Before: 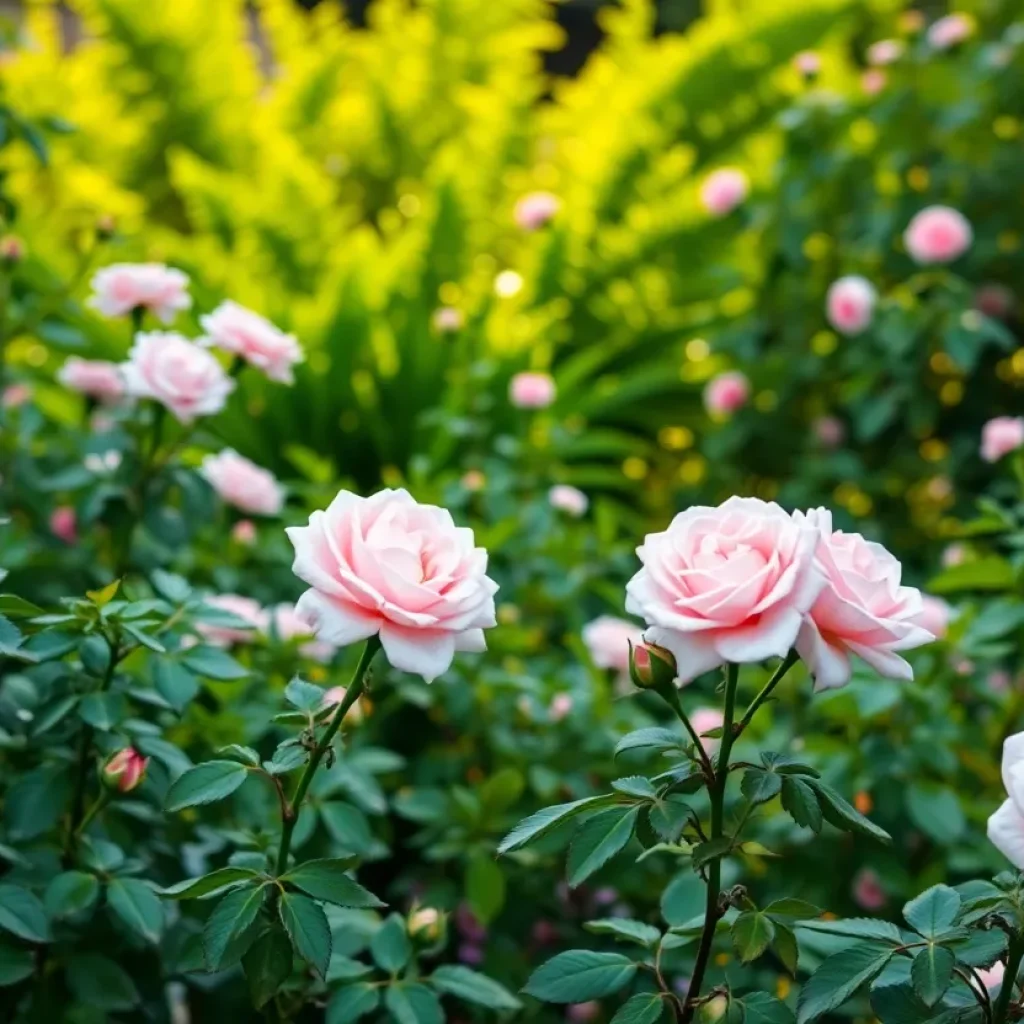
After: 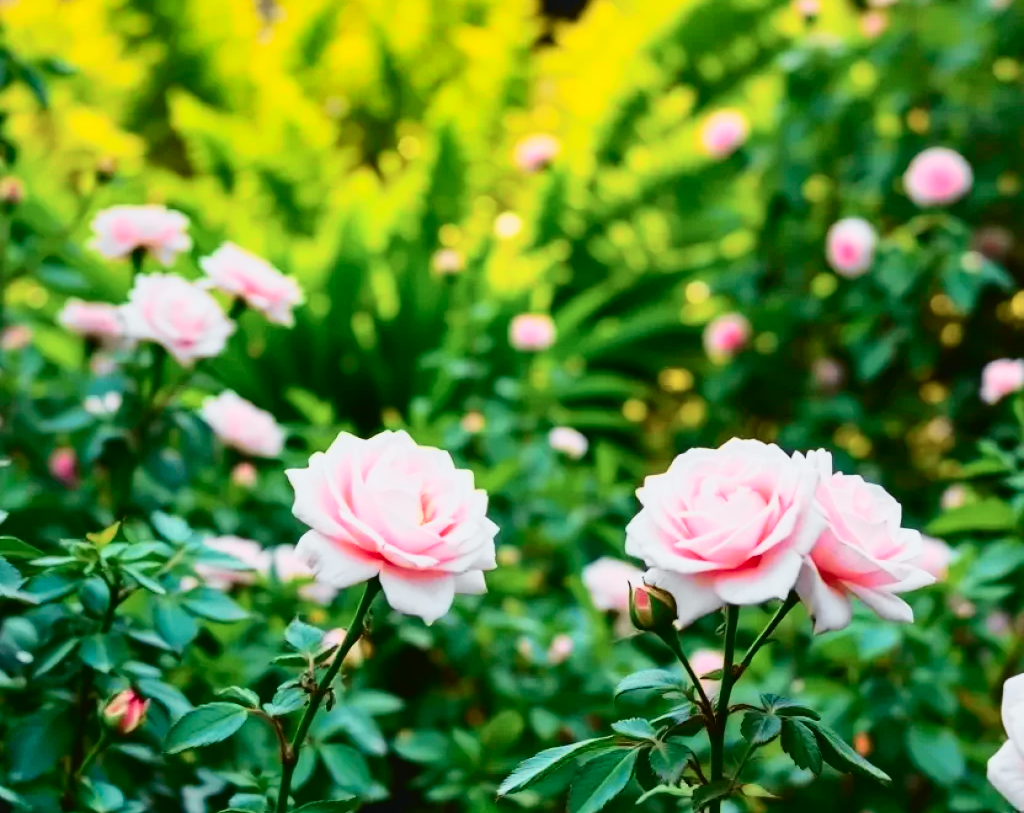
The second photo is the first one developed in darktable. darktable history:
tone curve: curves: ch0 [(0, 0.026) (0.058, 0.036) (0.246, 0.214) (0.437, 0.498) (0.55, 0.644) (0.657, 0.767) (0.822, 0.9) (1, 0.961)]; ch1 [(0, 0) (0.346, 0.307) (0.408, 0.369) (0.453, 0.457) (0.476, 0.489) (0.502, 0.498) (0.521, 0.515) (0.537, 0.531) (0.612, 0.641) (0.676, 0.728) (1, 1)]; ch2 [(0, 0) (0.346, 0.34) (0.434, 0.46) (0.485, 0.494) (0.5, 0.494) (0.511, 0.508) (0.537, 0.564) (0.579, 0.599) (0.663, 0.67) (1, 1)], color space Lab, independent channels, preserve colors none
shadows and highlights: low approximation 0.01, soften with gaussian
white balance: emerald 1
crop and rotate: top 5.667%, bottom 14.937%
